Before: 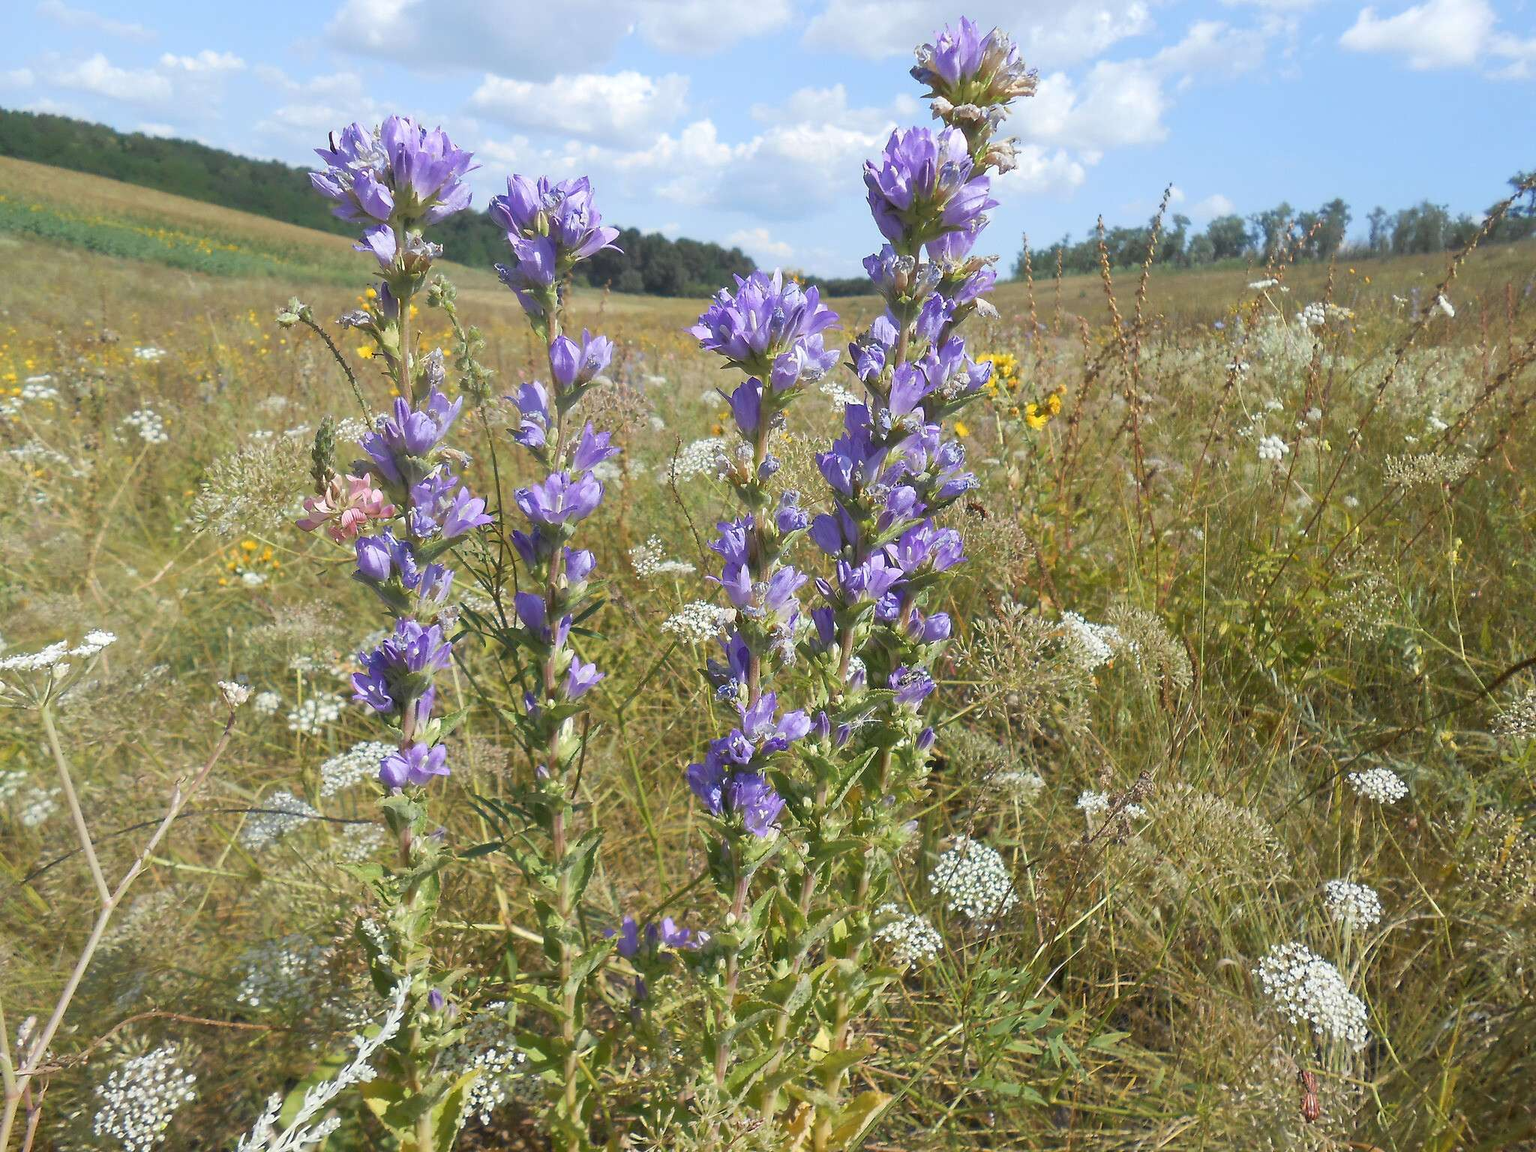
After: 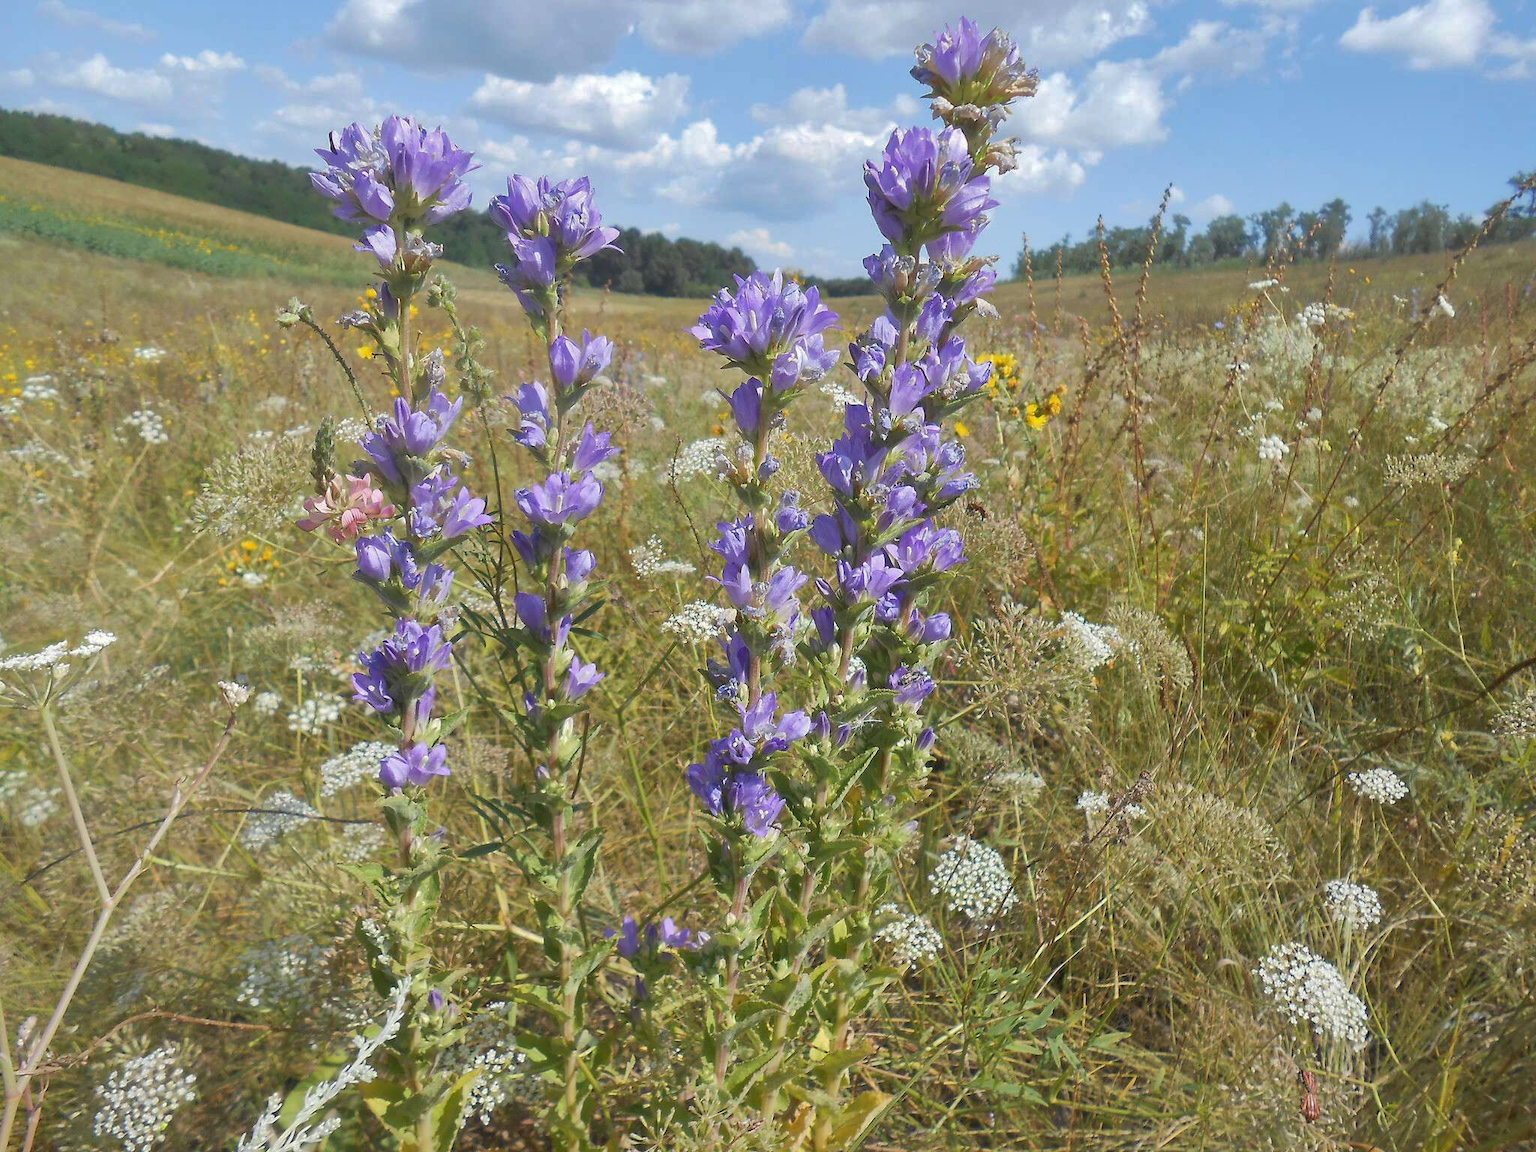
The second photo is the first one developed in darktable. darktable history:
shadows and highlights: shadows 39.79, highlights -59.8
